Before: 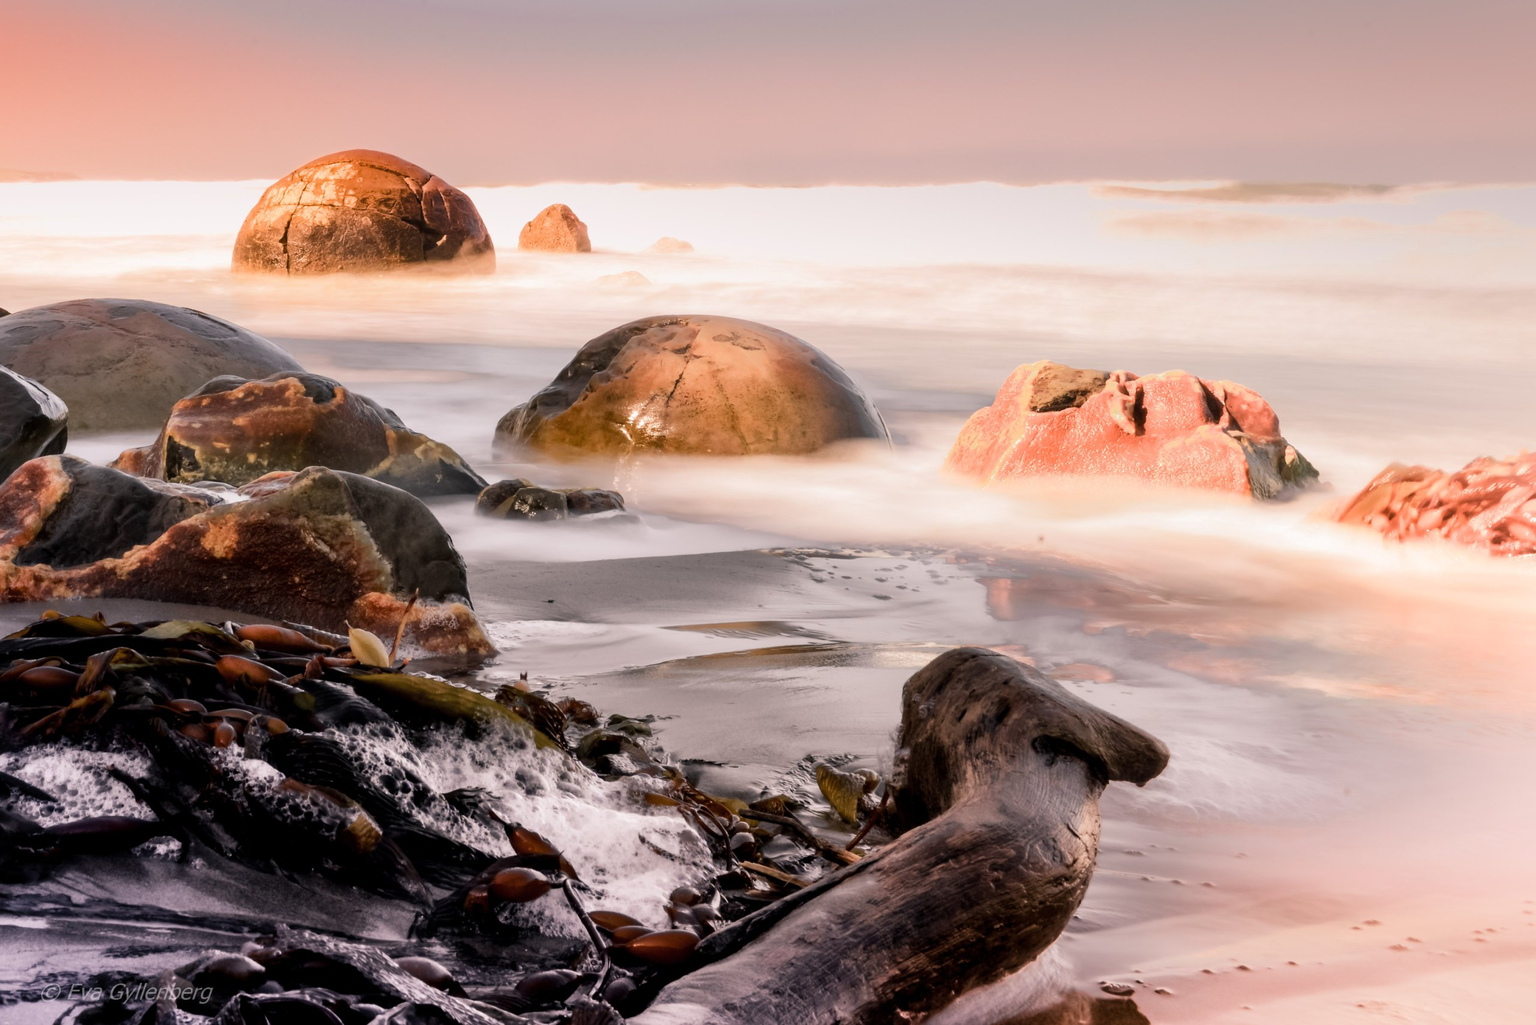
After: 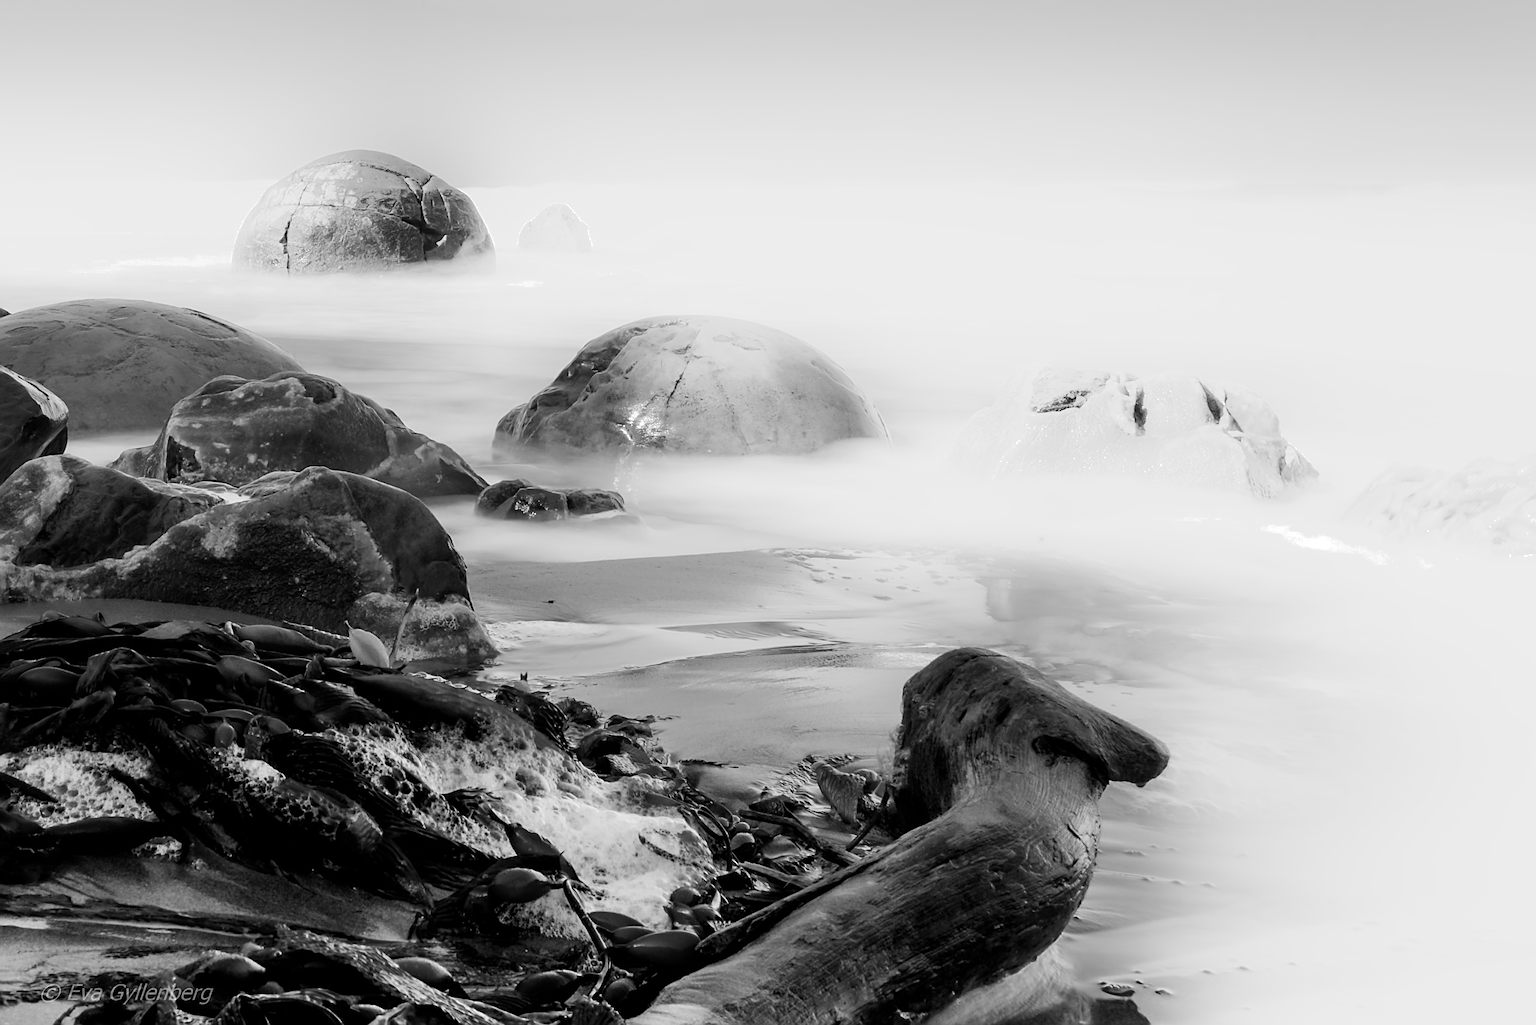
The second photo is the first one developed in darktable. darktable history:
levels: levels [0, 0.48, 0.961]
monochrome: a -74.22, b 78.2
shadows and highlights: shadows -21.3, highlights 100, soften with gaussian
white balance: red 0.954, blue 1.079
sharpen: amount 0.575
